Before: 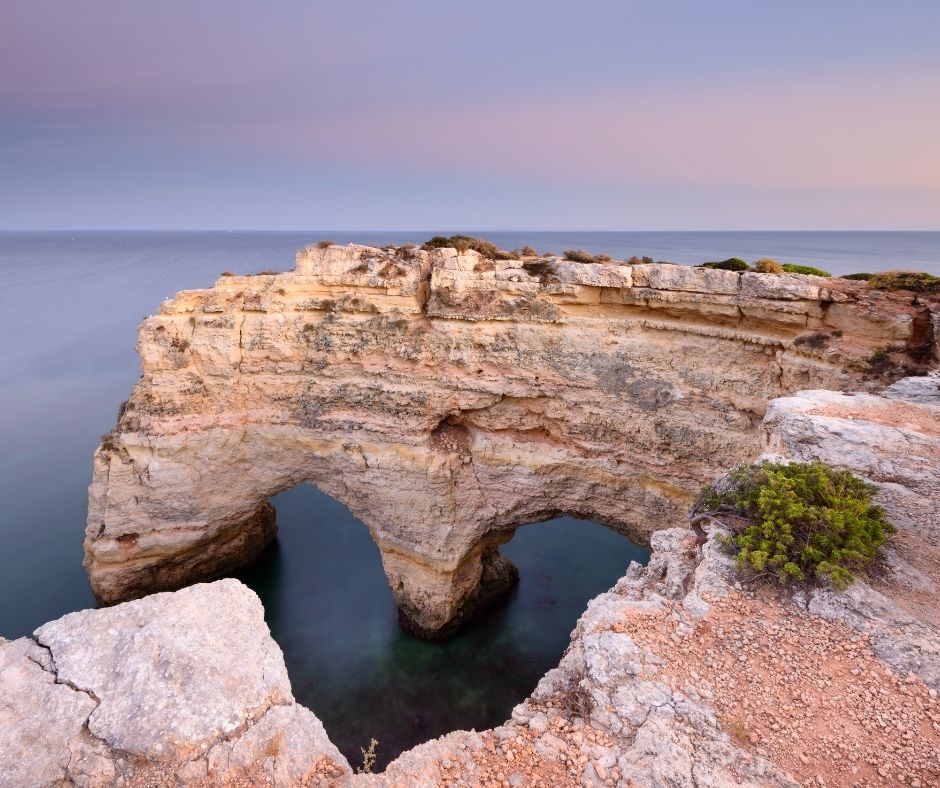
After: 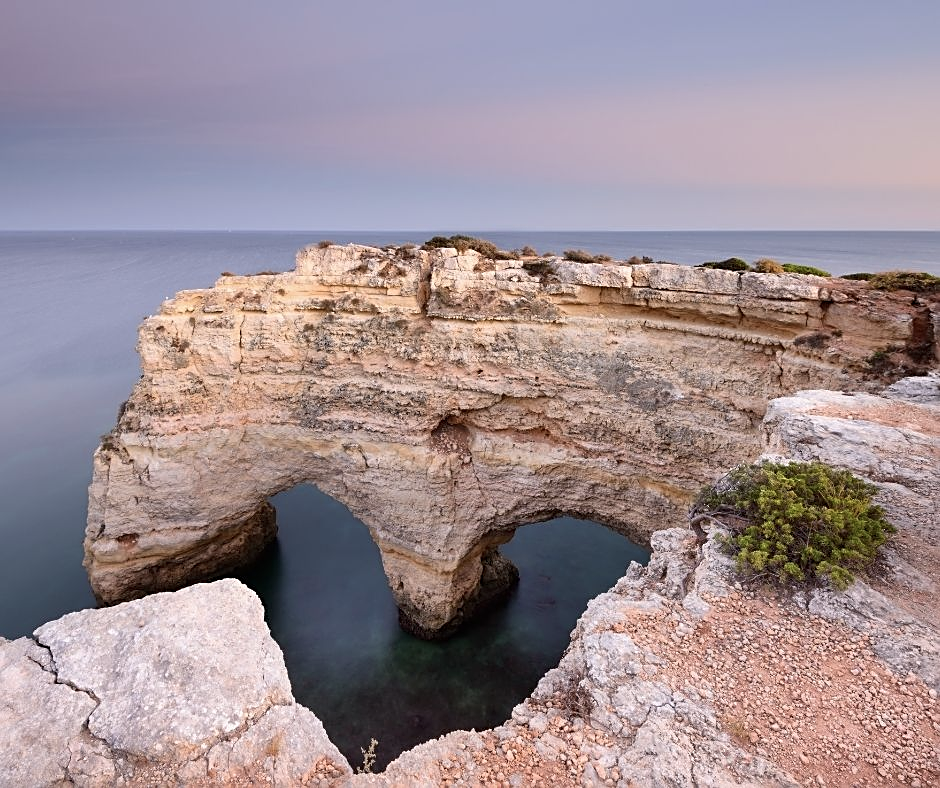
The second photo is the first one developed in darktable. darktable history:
color correction: highlights b* -0.059, saturation 0.826
sharpen: on, module defaults
